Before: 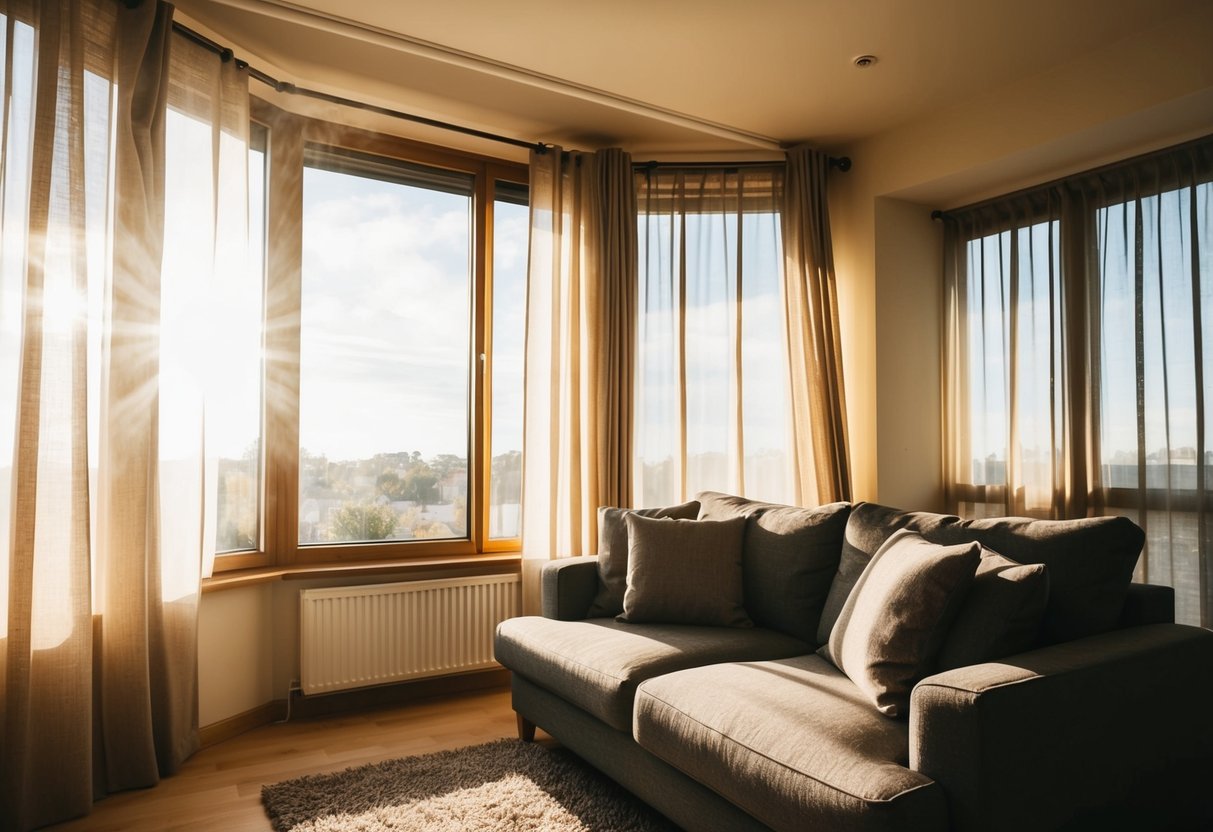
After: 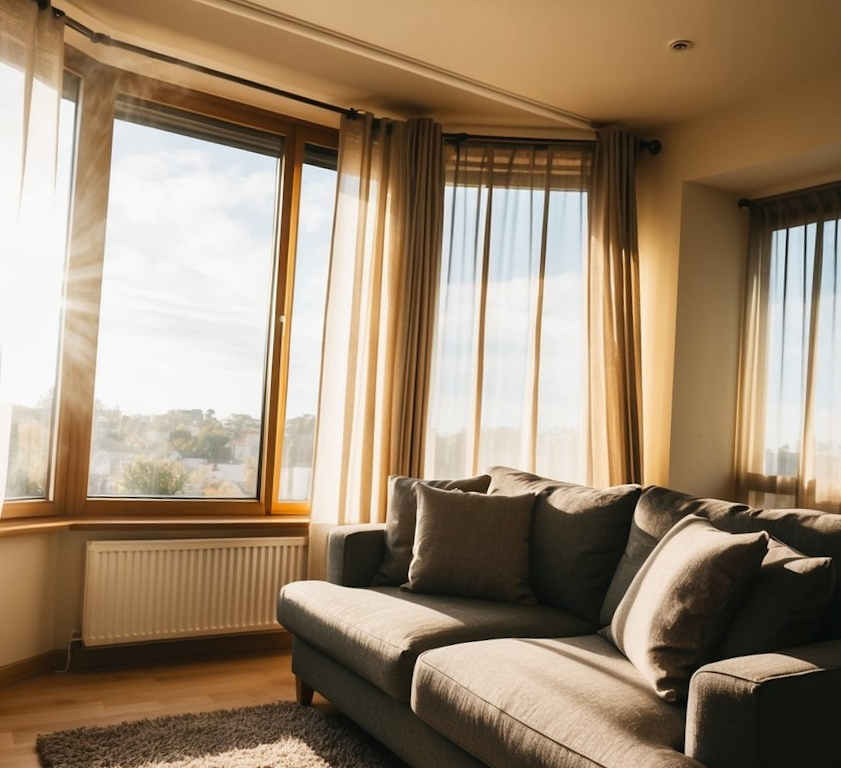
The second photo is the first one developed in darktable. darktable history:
crop and rotate: angle -3.28°, left 14.152%, top 0.03%, right 10.826%, bottom 0.08%
